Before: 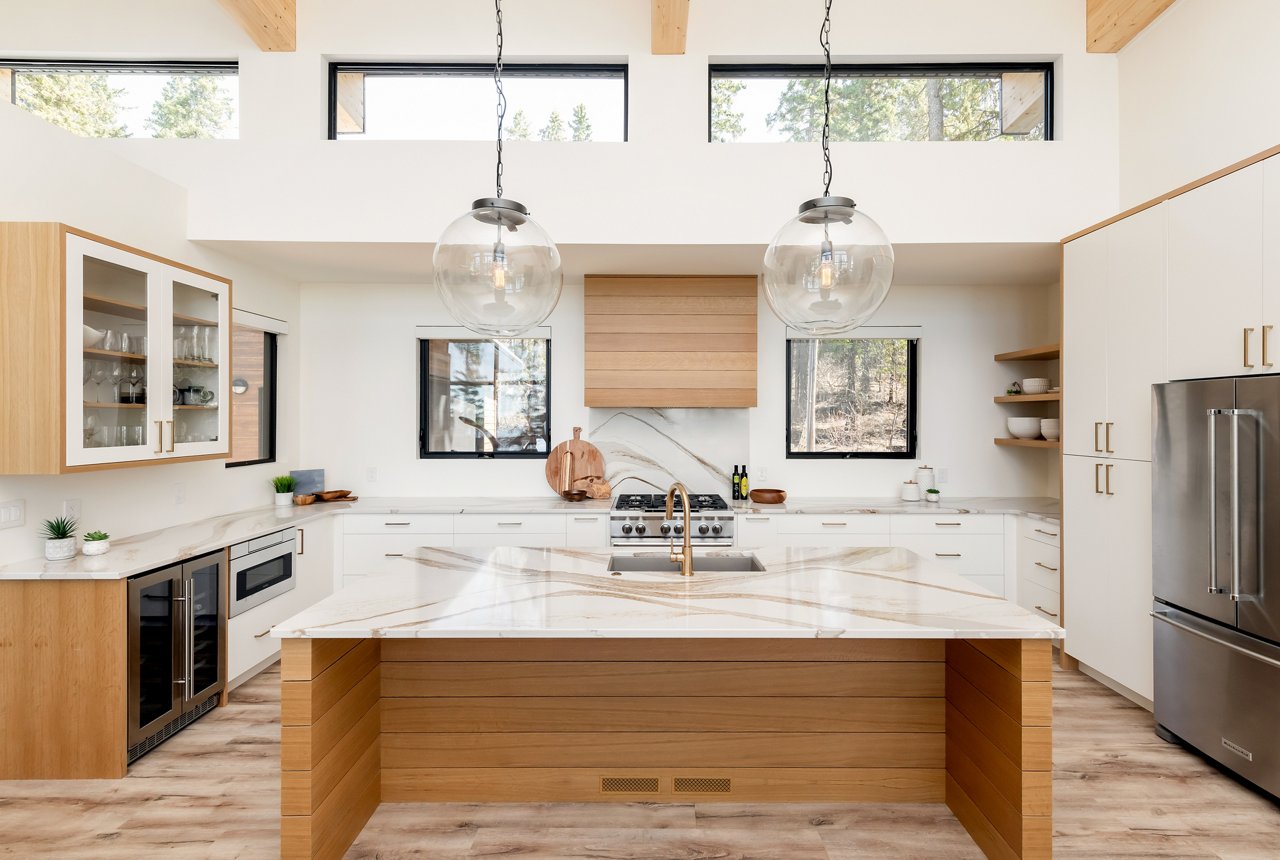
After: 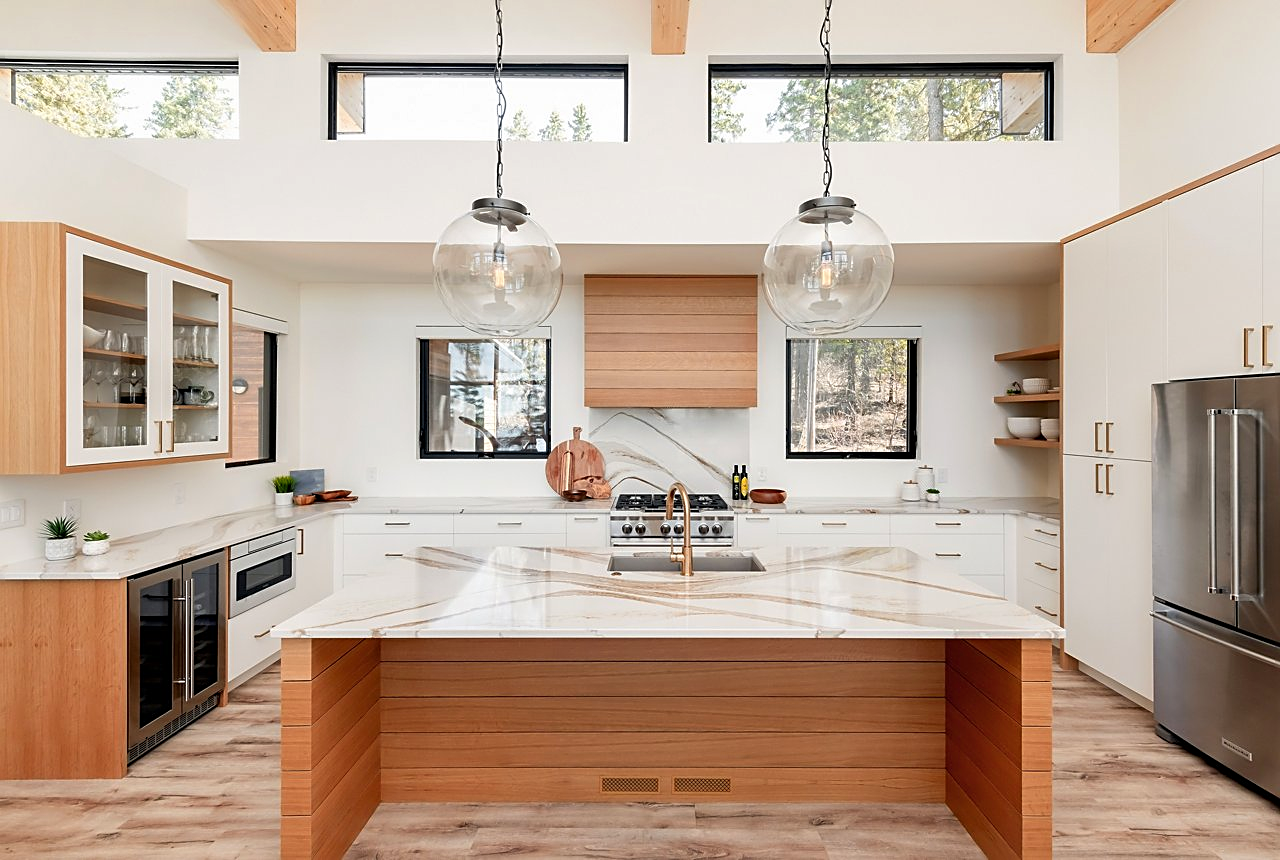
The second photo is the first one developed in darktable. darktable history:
color zones: curves: ch1 [(0.239, 0.552) (0.75, 0.5)]; ch2 [(0.25, 0.462) (0.749, 0.457)], mix 25.94%
sharpen: on, module defaults
shadows and highlights: shadows 37.27, highlights -28.18, soften with gaussian
white balance: emerald 1
